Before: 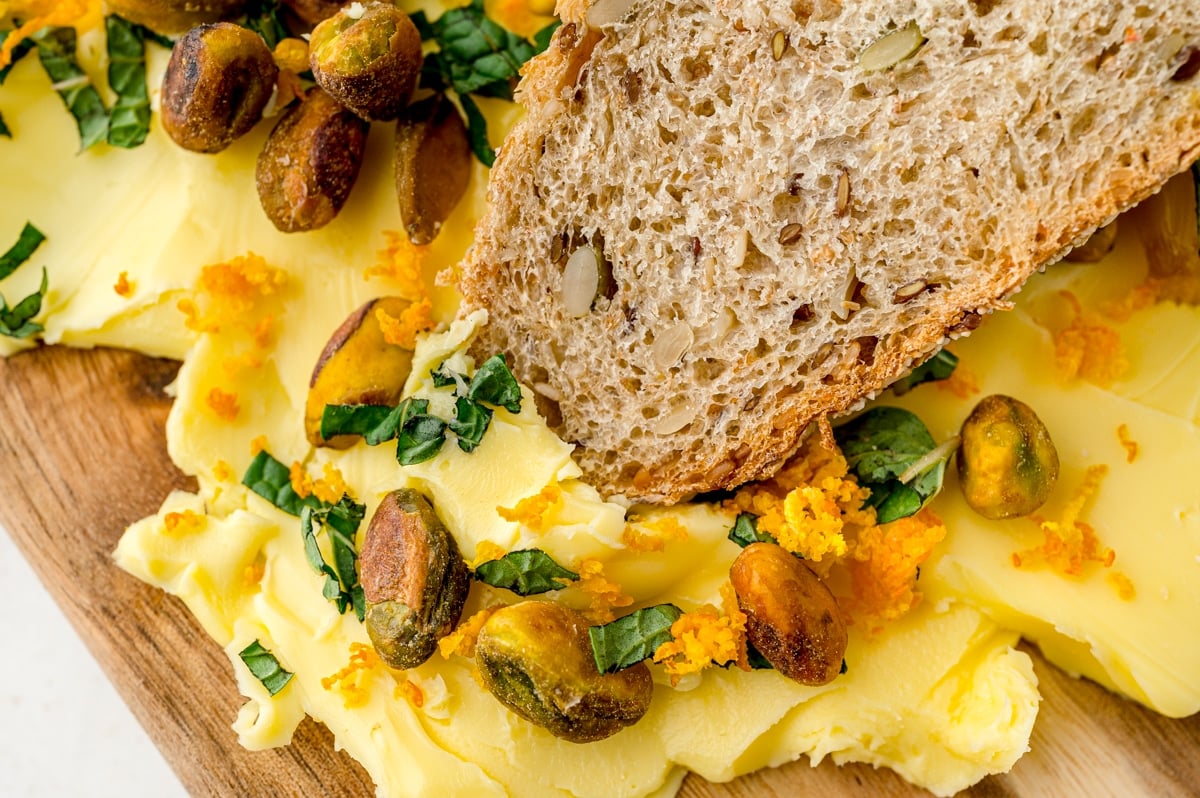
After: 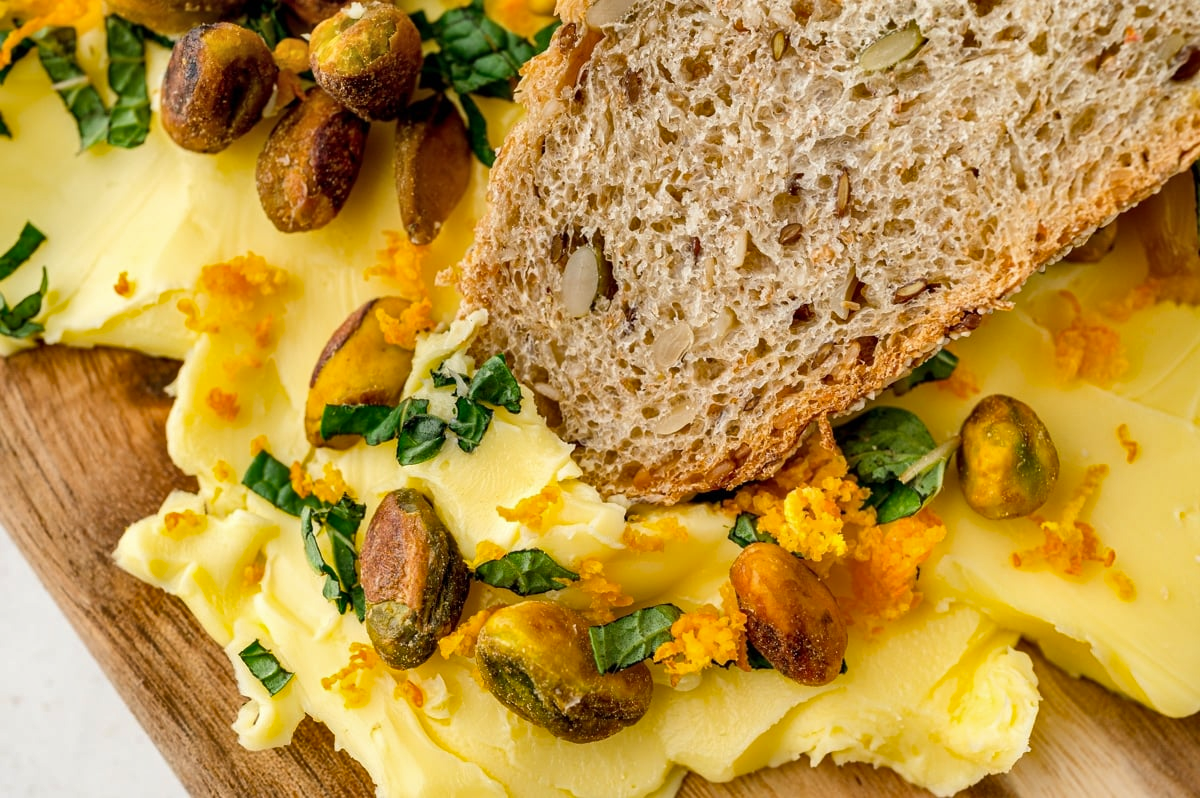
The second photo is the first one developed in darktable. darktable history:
shadows and highlights: white point adjustment 0.043, soften with gaussian
